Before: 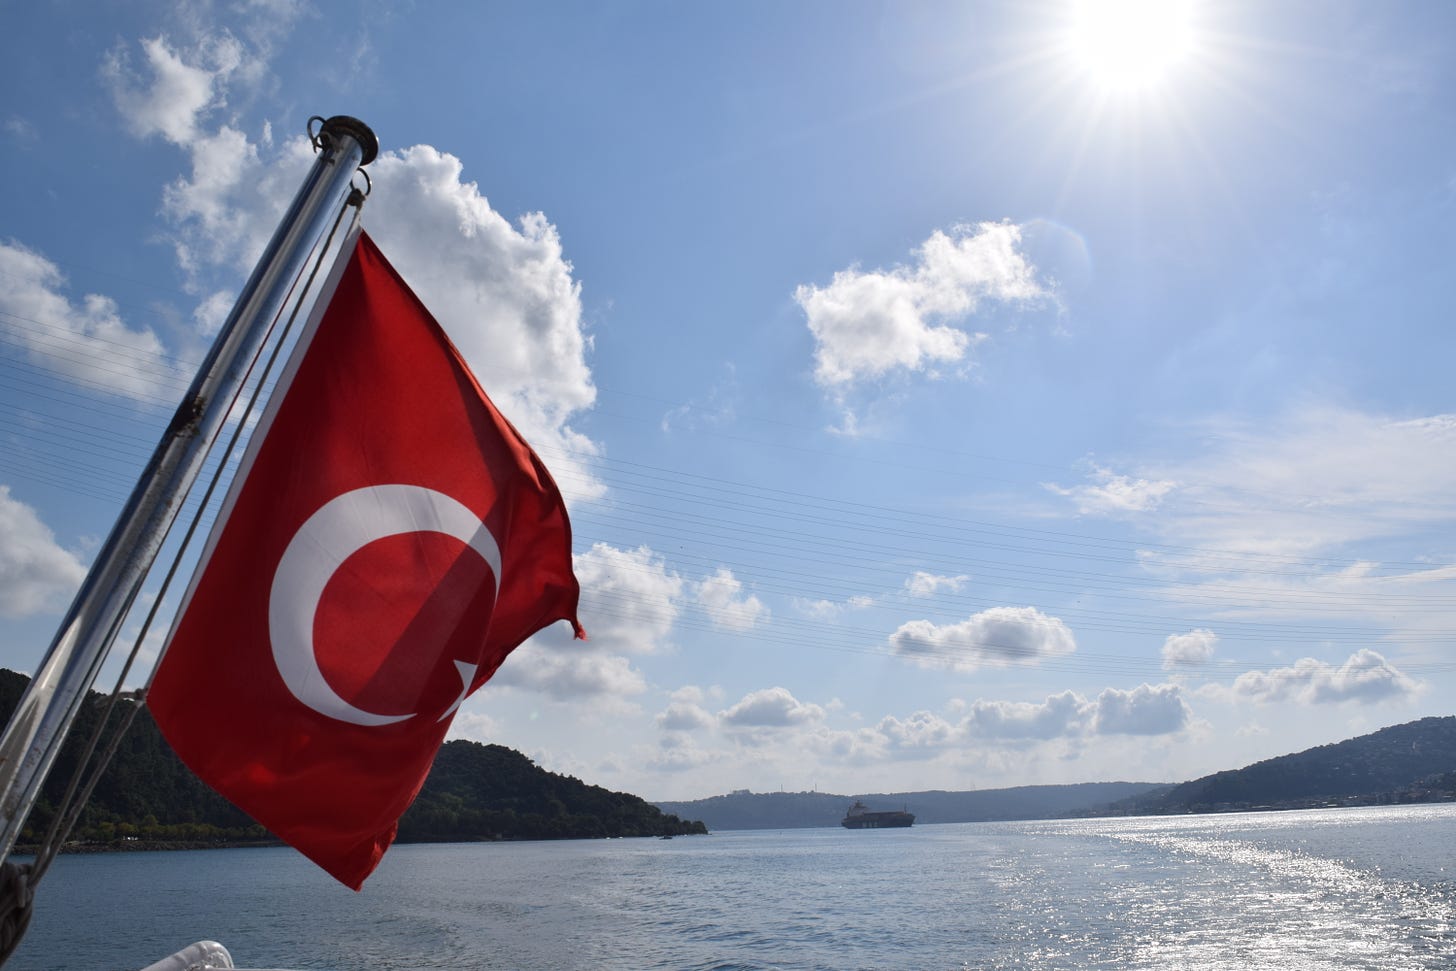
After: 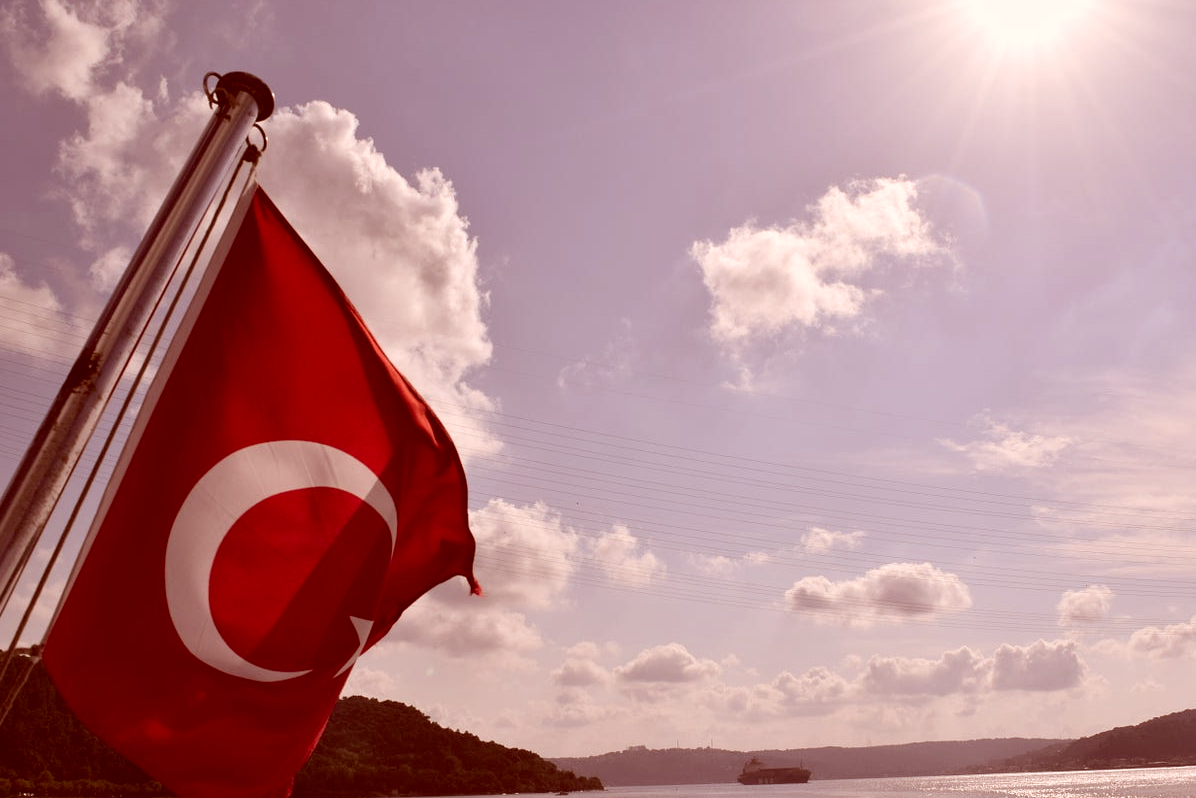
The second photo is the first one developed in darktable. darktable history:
crop and rotate: left 7.196%, top 4.574%, right 10.605%, bottom 13.178%
color correction: highlights a* 9.03, highlights b* 8.71, shadows a* 40, shadows b* 40, saturation 0.8
